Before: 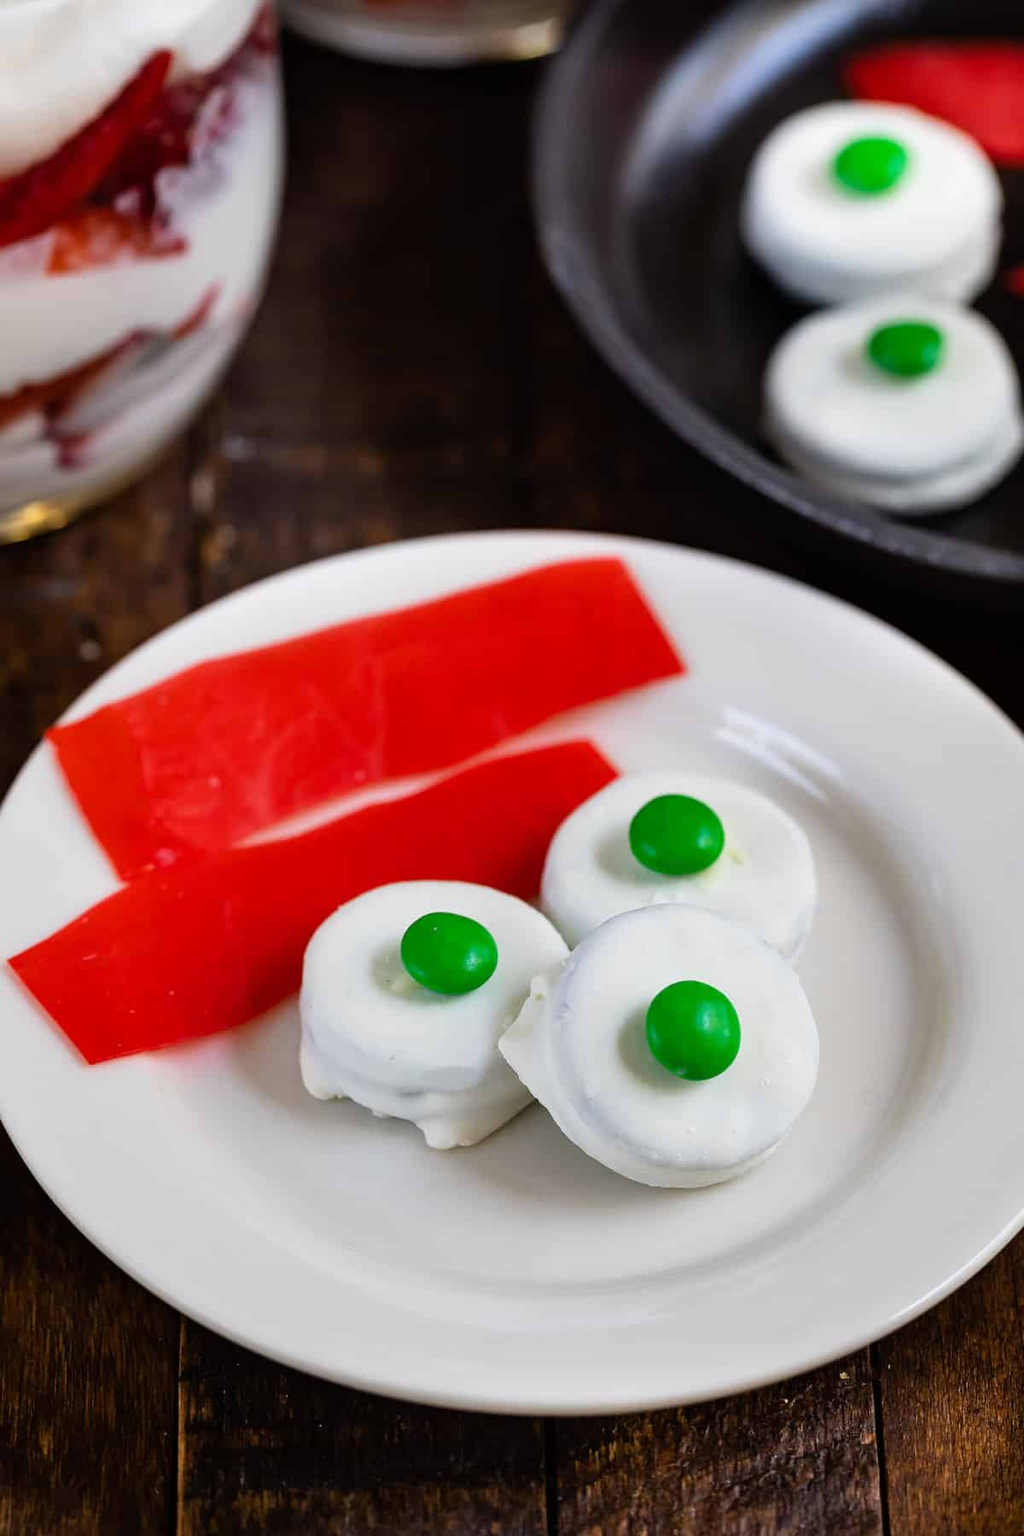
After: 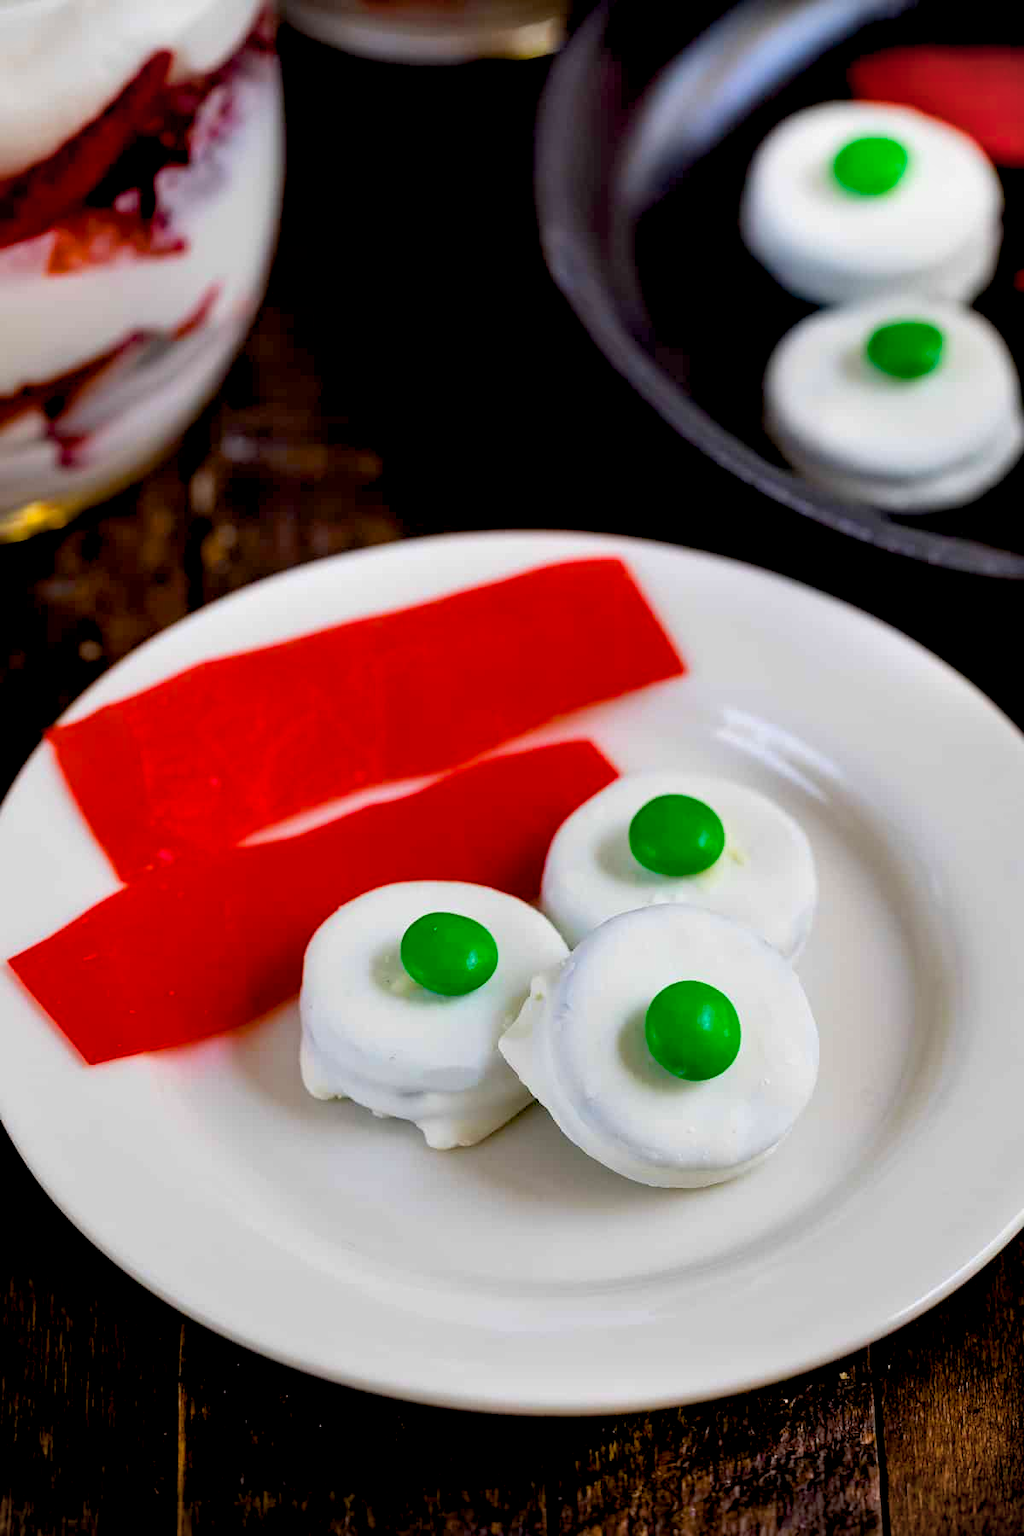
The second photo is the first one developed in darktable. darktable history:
color balance rgb: global offset › luminance -1.43%, perceptual saturation grading › global saturation 29.405%, global vibrance 14.327%
vignetting: fall-off start 92.72%, brightness -0.287
